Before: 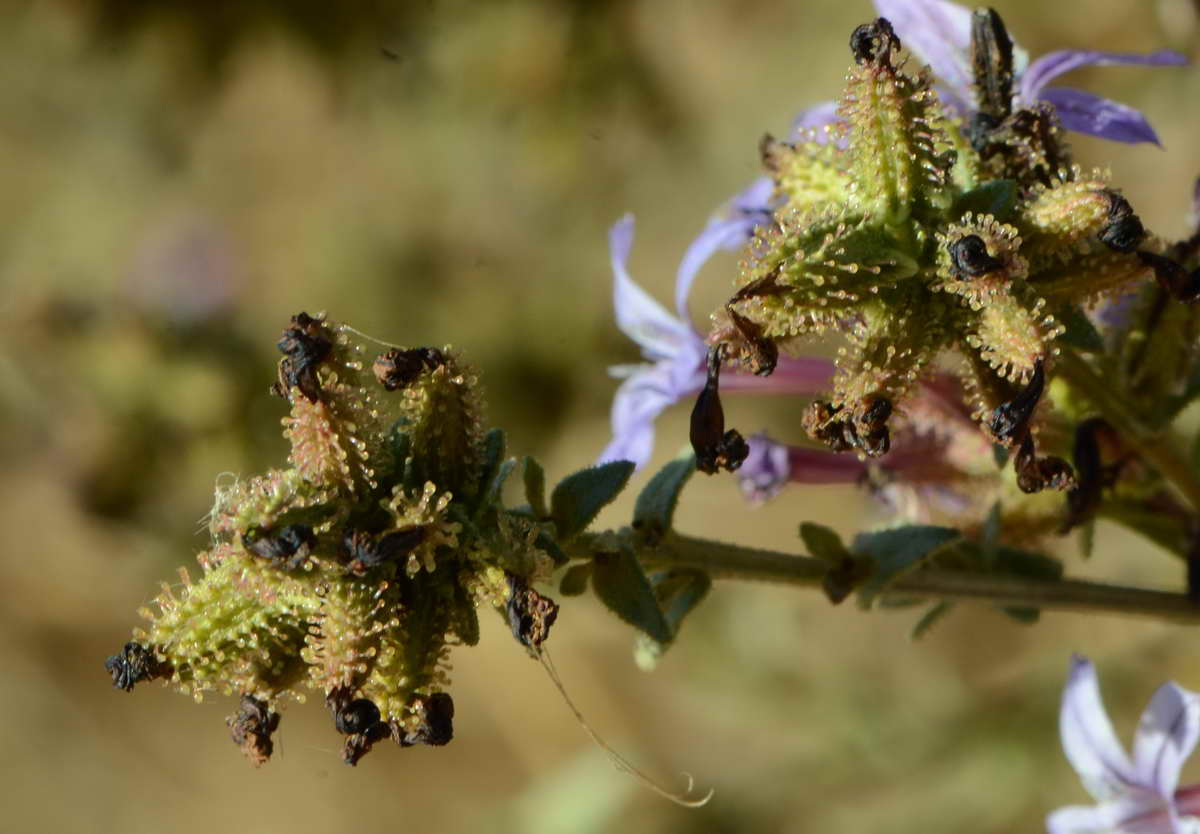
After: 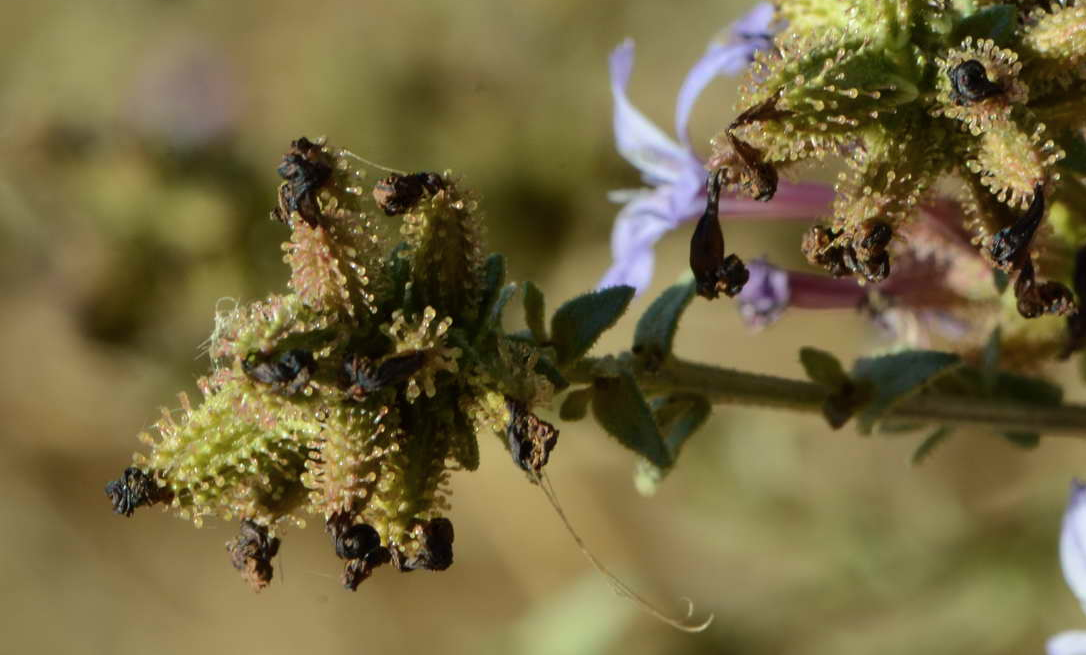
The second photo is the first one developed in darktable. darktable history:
crop: top 21.053%, right 9.446%, bottom 0.308%
color zones: curves: ch1 [(0, 0.469) (0.01, 0.469) (0.12, 0.446) (0.248, 0.469) (0.5, 0.5) (0.748, 0.5) (0.99, 0.469) (1, 0.469)]
